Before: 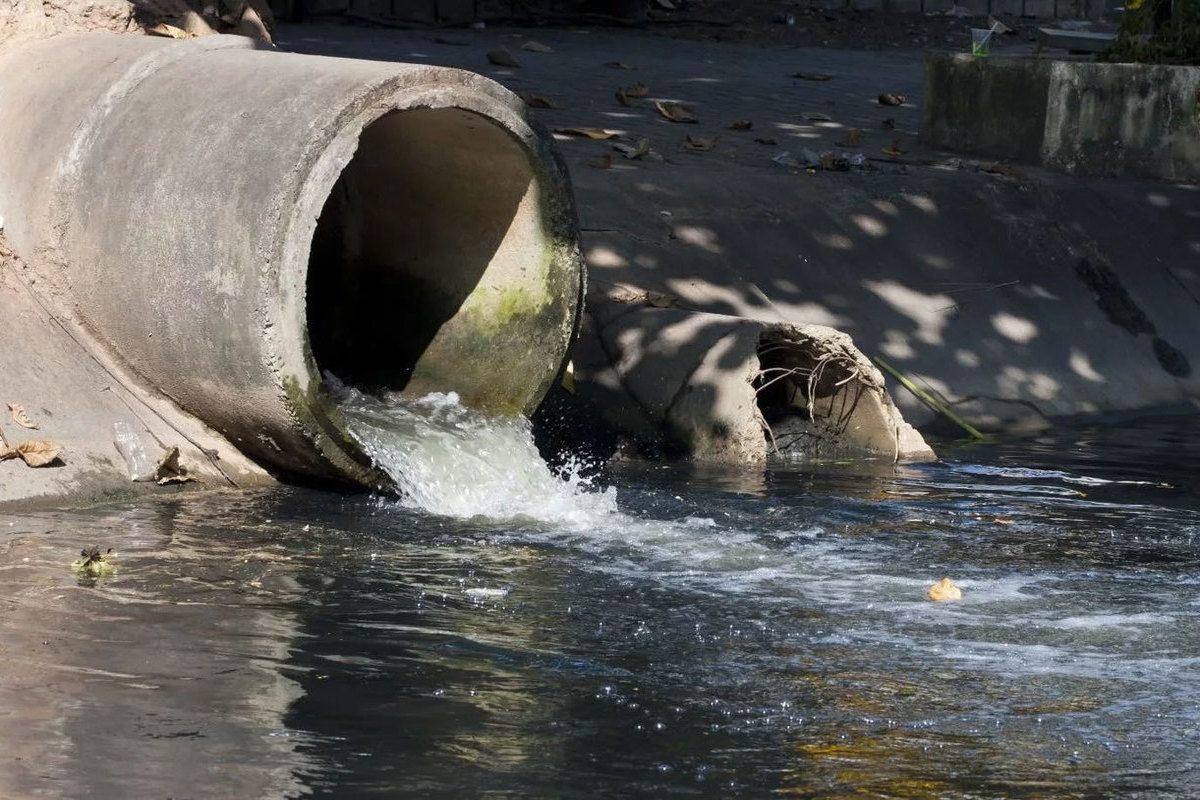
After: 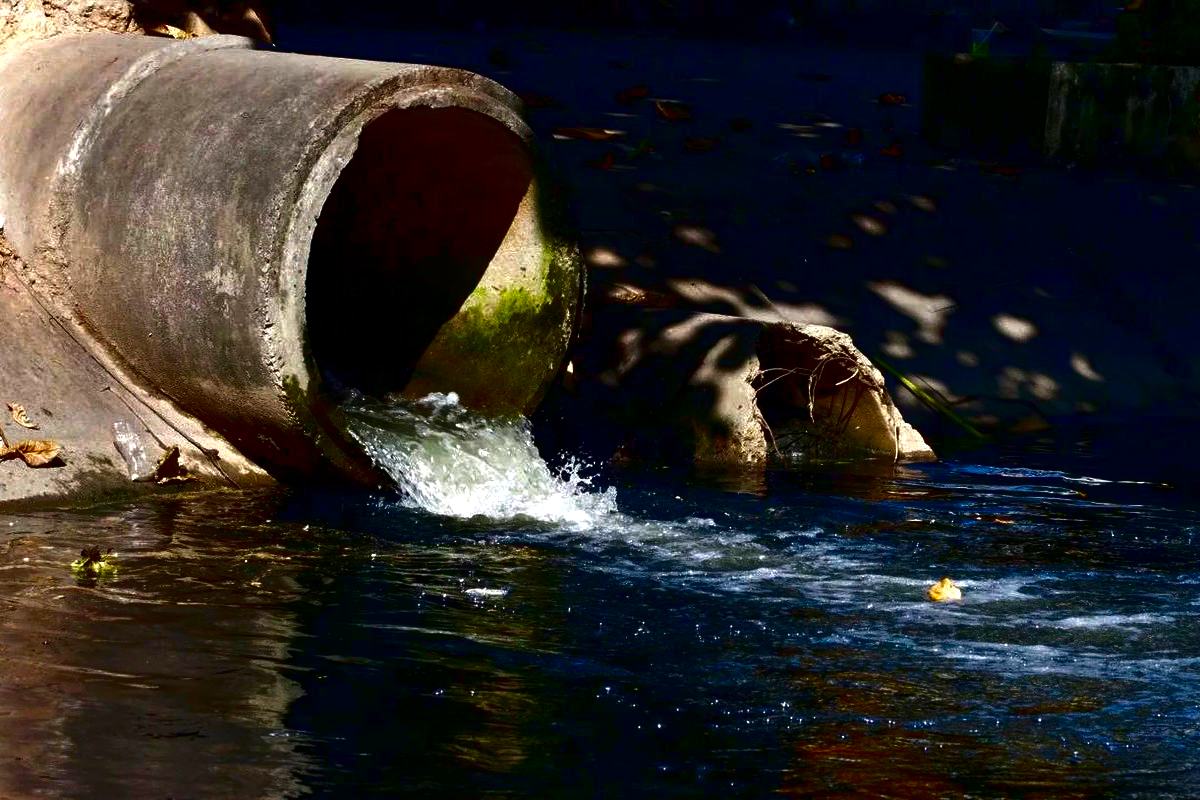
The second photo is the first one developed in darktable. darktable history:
exposure: black level correction 0.005, exposure 0.417 EV, compensate highlight preservation false
contrast brightness saturation: brightness -1, saturation 1
